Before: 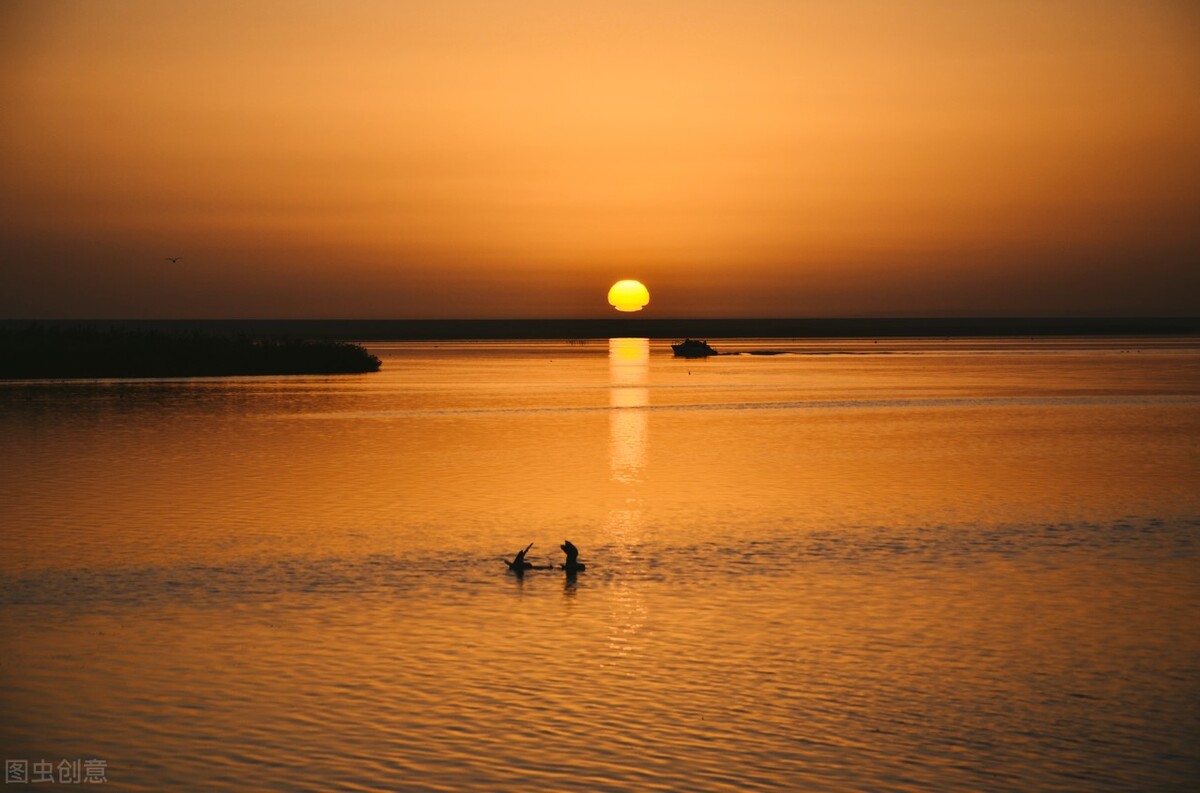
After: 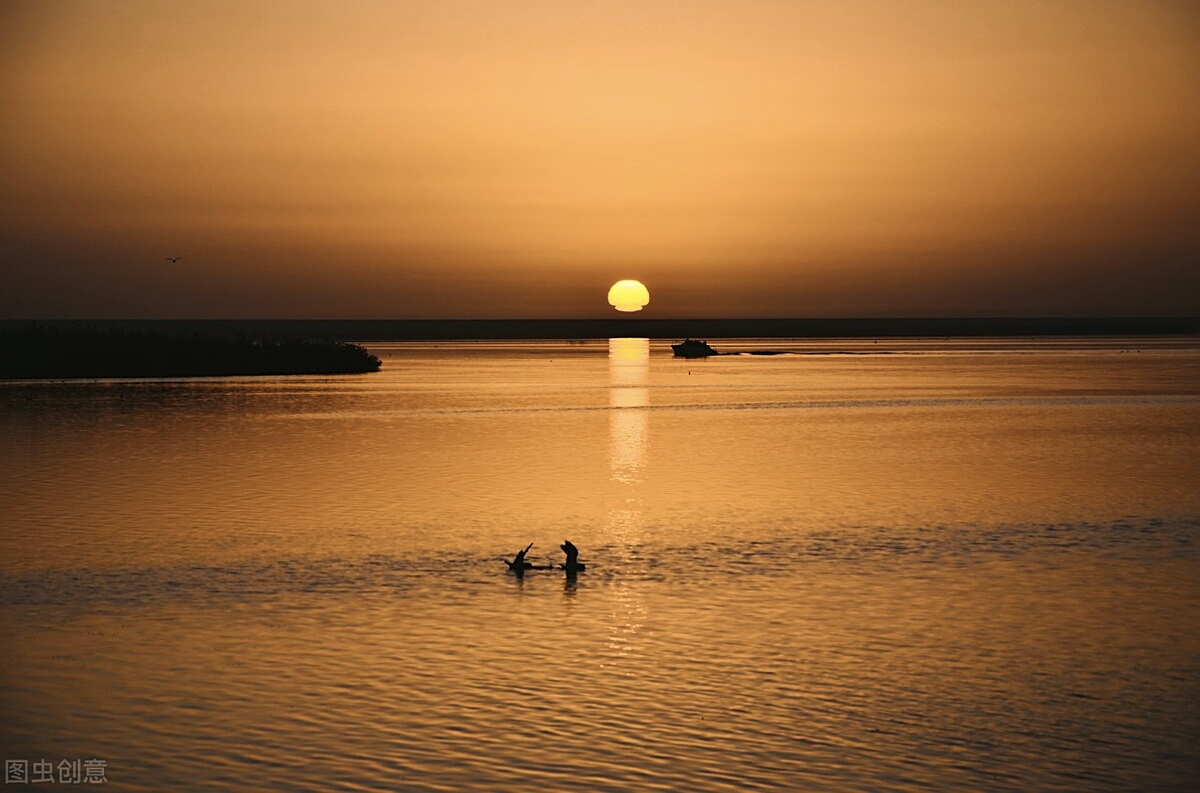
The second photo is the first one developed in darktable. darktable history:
contrast brightness saturation: contrast 0.101, saturation -0.367
color balance rgb: power › hue 73.34°, linear chroma grading › mid-tones 8.005%, perceptual saturation grading › global saturation 30.579%, global vibrance -24.896%
sharpen: on, module defaults
